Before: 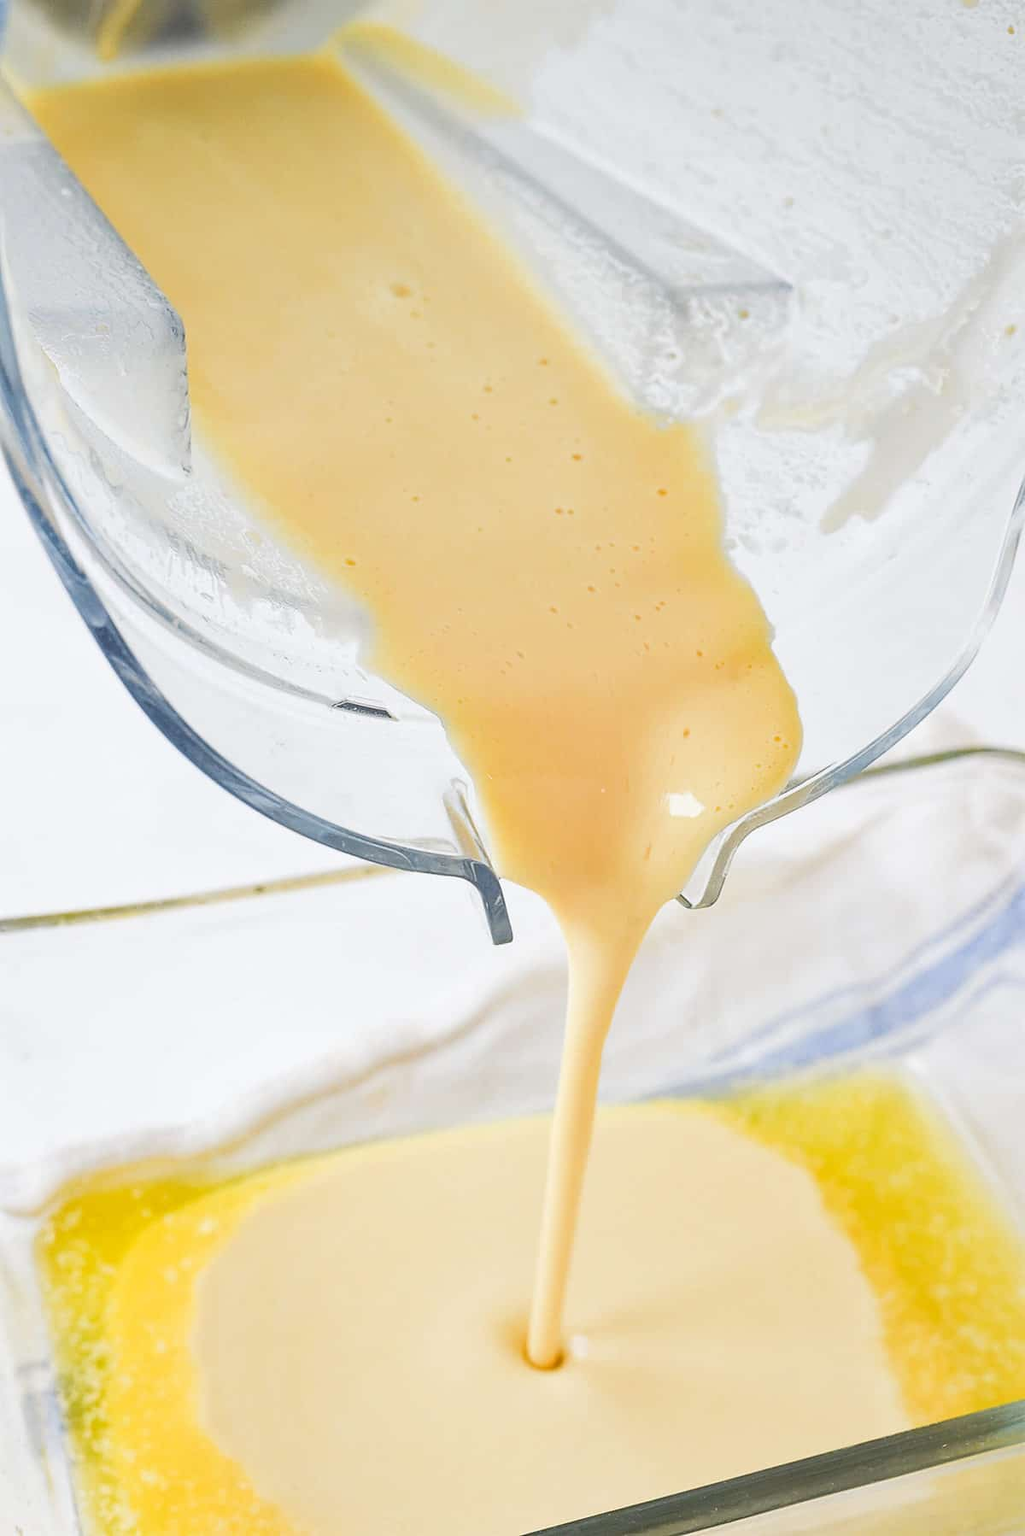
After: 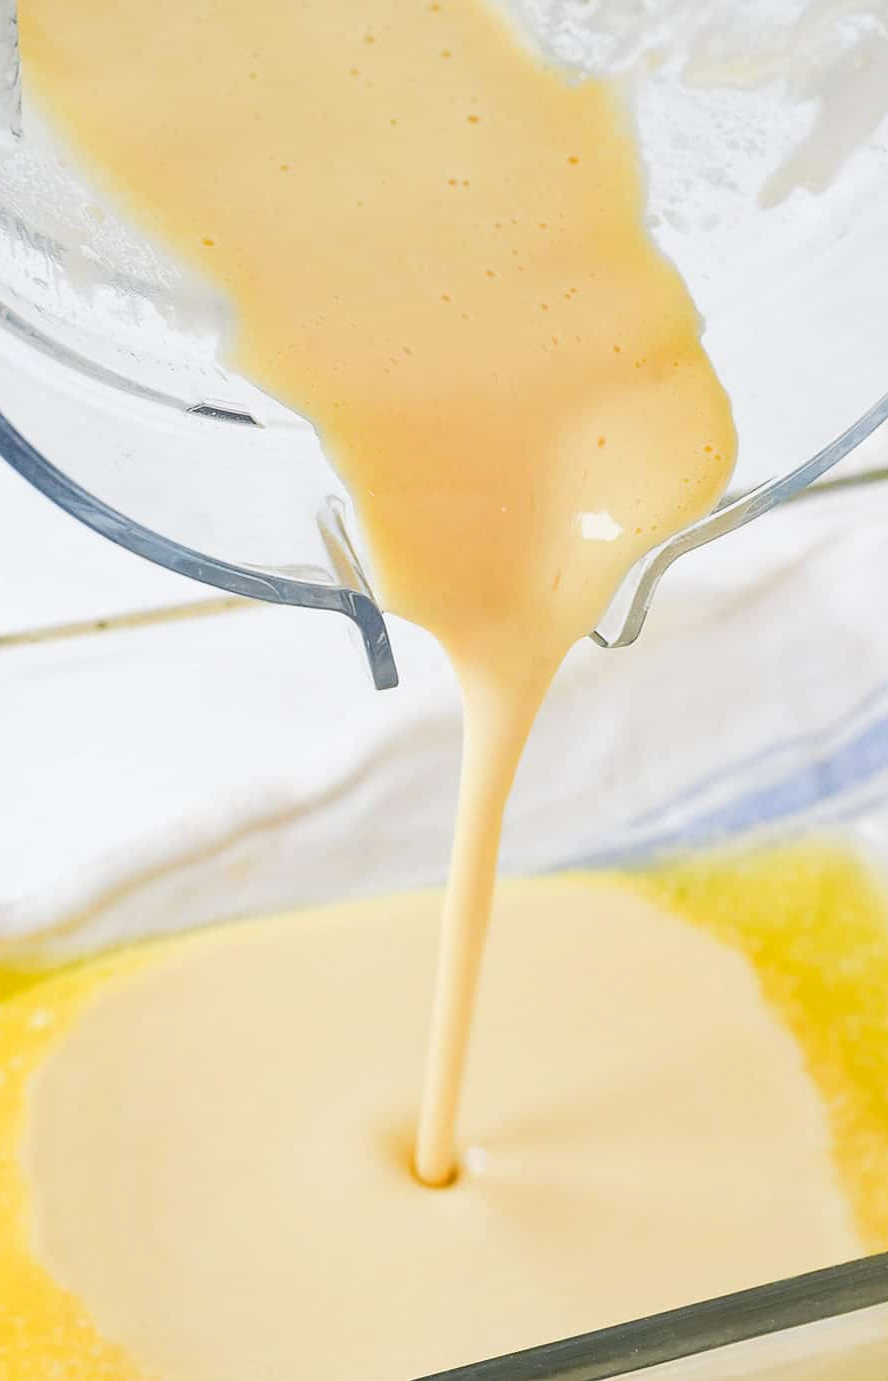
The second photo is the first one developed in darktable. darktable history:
crop: left 16.838%, top 23.17%, right 9.1%
contrast equalizer: y [[0.6 ×6], [0.55 ×6], [0 ×6], [0 ×6], [0 ×6]], mix -0.188
exposure: black level correction 0.005, exposure 0.003 EV, compensate exposure bias true, compensate highlight preservation false
